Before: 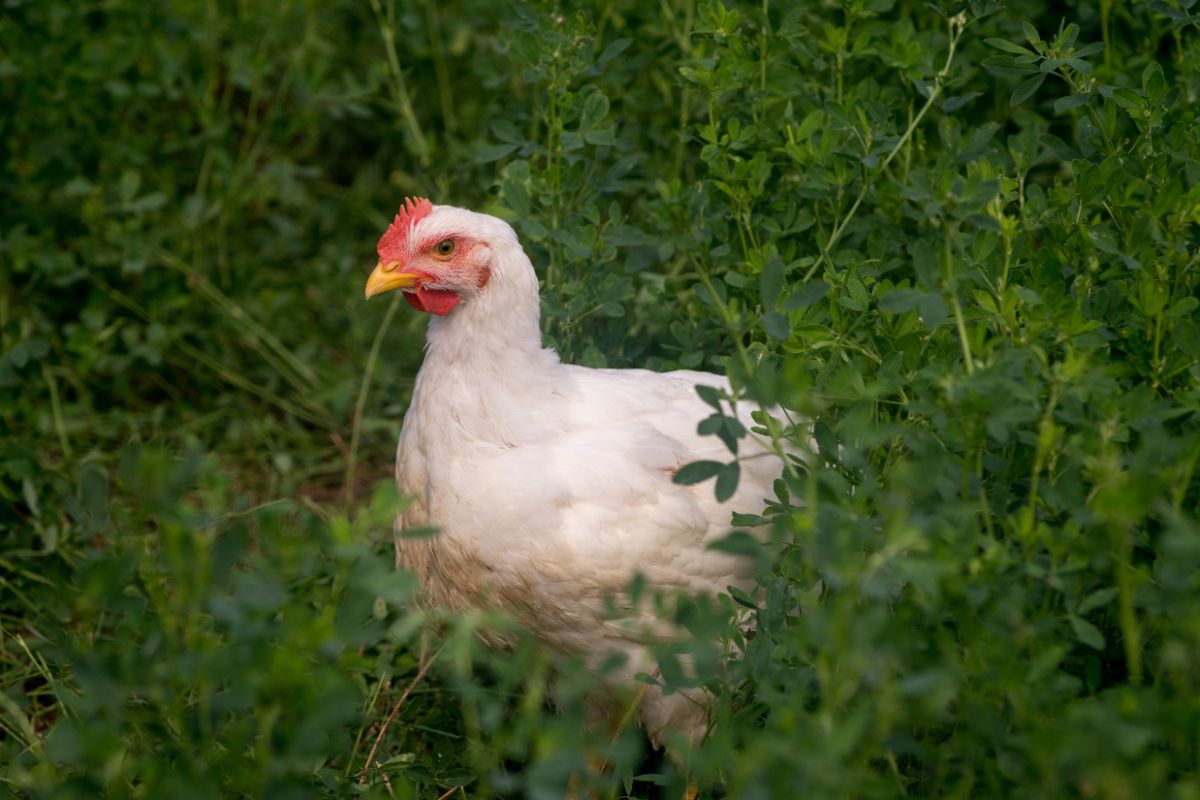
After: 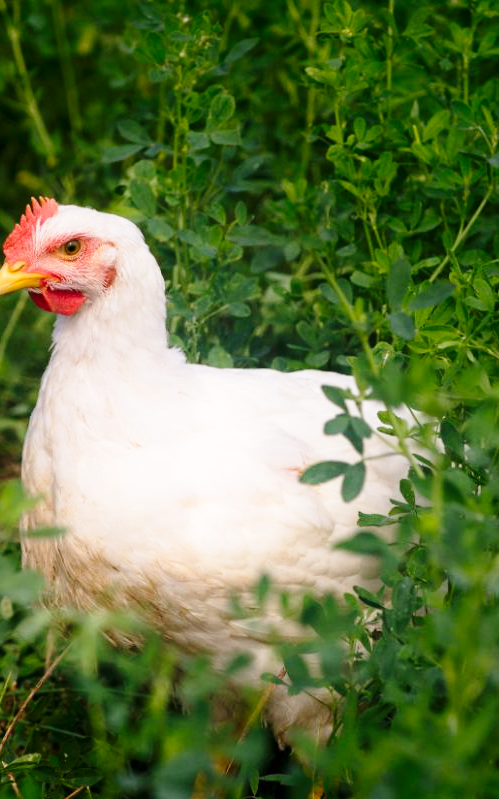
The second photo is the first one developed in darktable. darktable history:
crop: left 31.185%, right 27.211%
shadows and highlights: shadows -53.61, highlights 85.74, soften with gaussian
base curve: curves: ch0 [(0, 0) (0.028, 0.03) (0.121, 0.232) (0.46, 0.748) (0.859, 0.968) (1, 1)], preserve colors none
